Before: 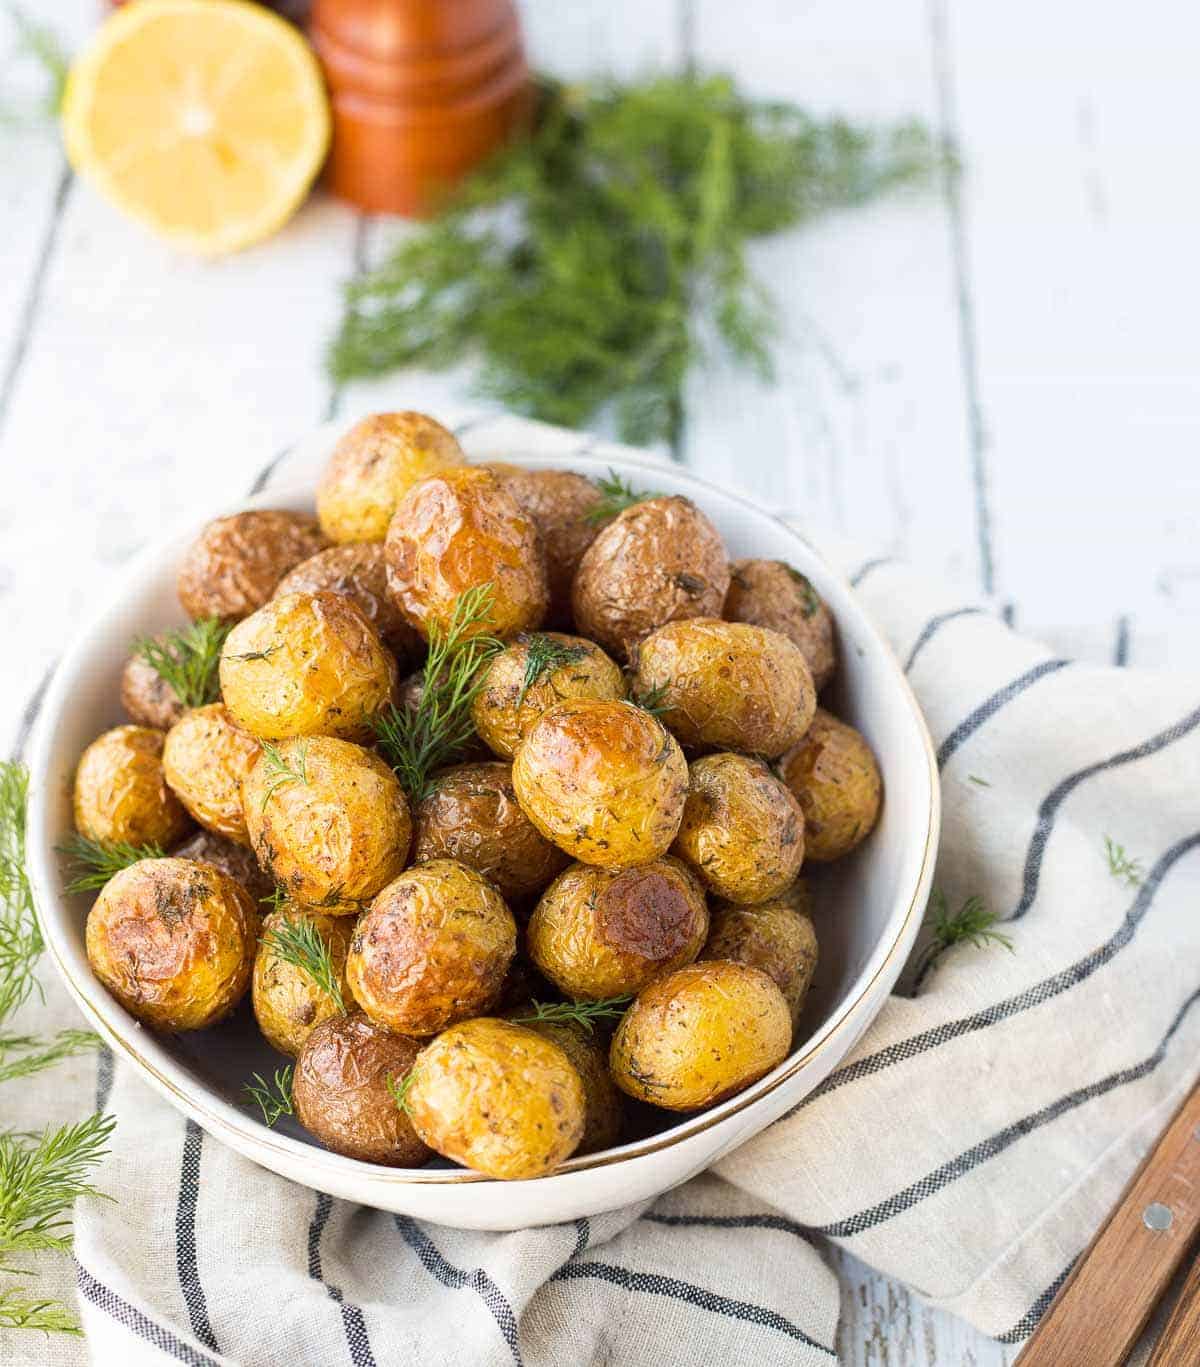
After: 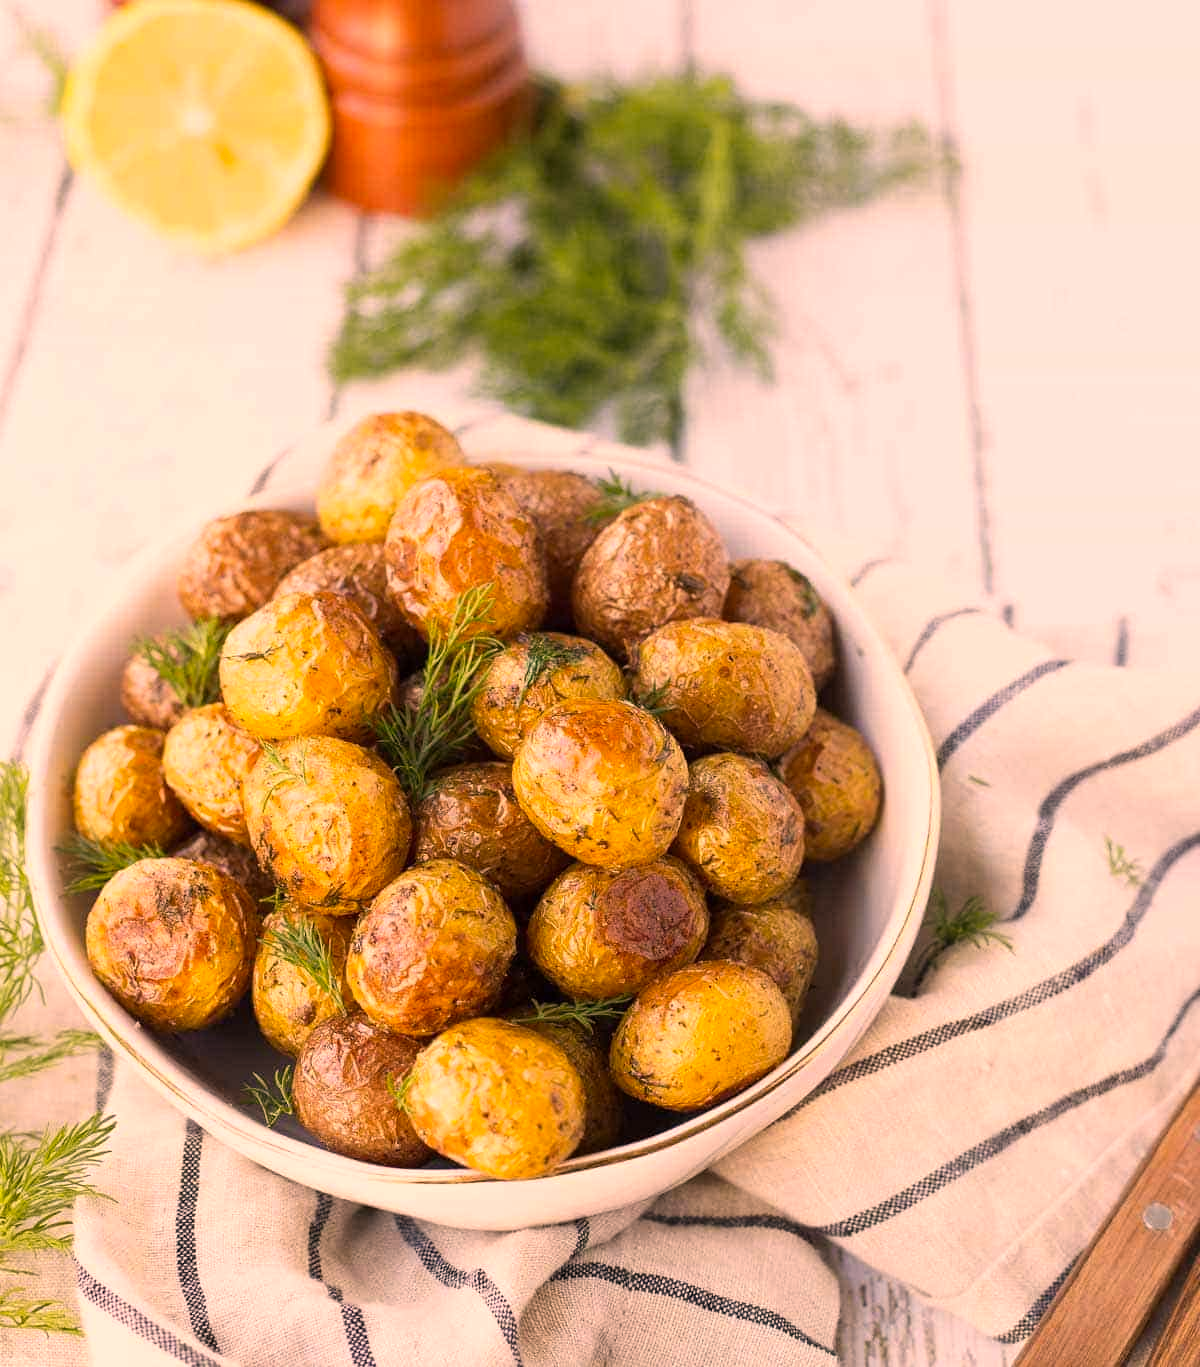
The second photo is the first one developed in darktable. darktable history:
color correction: highlights a* 20.83, highlights b* 19.62
